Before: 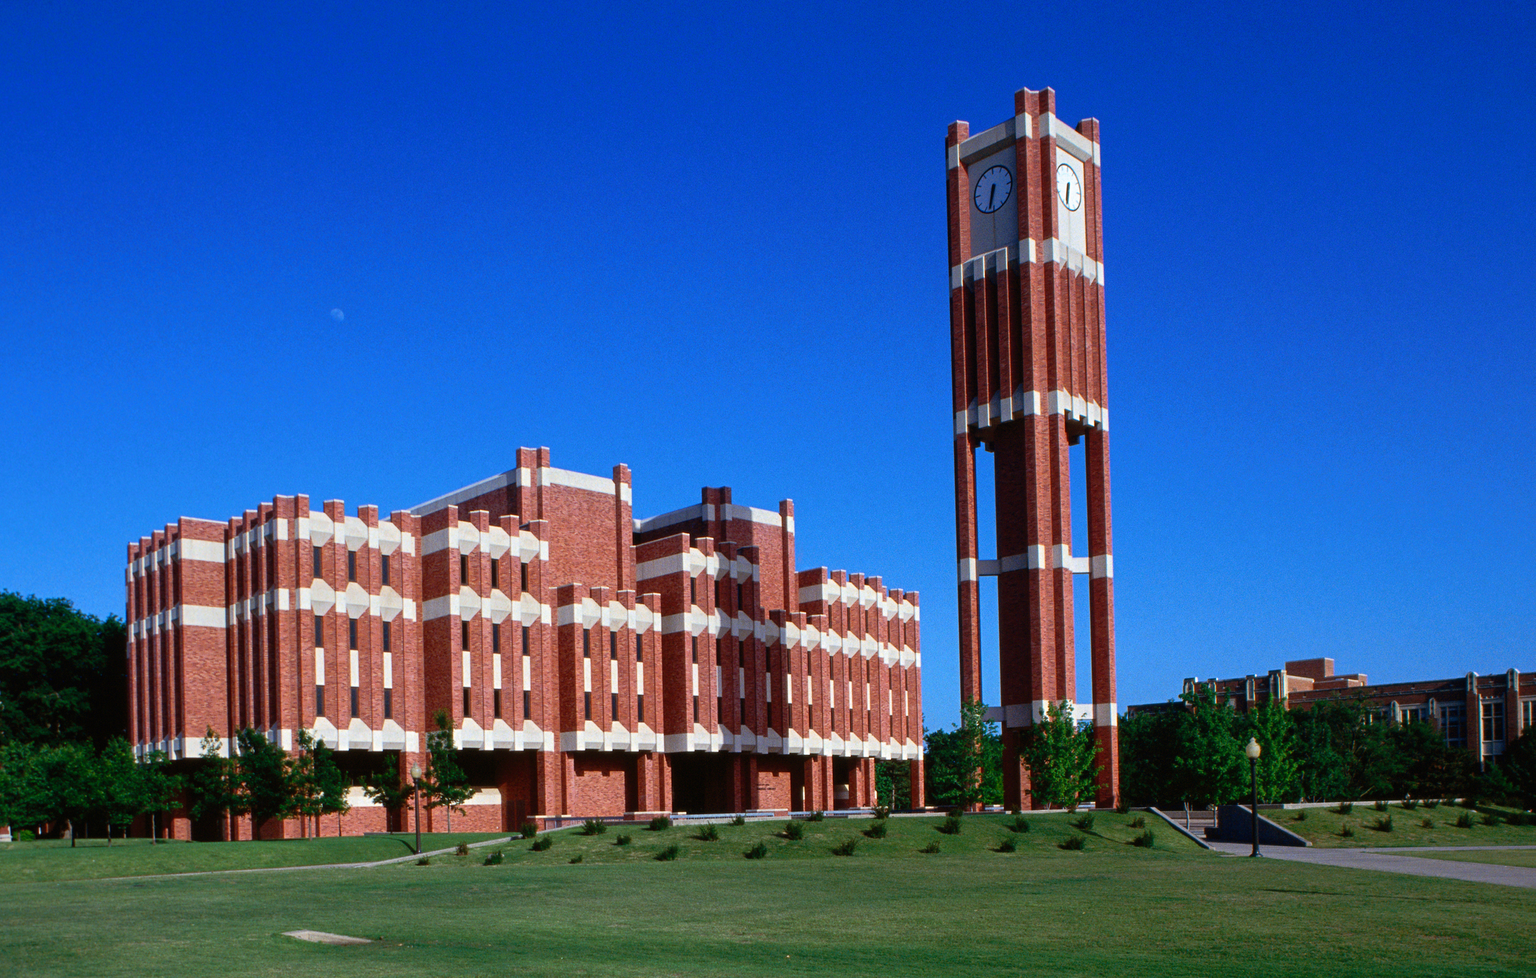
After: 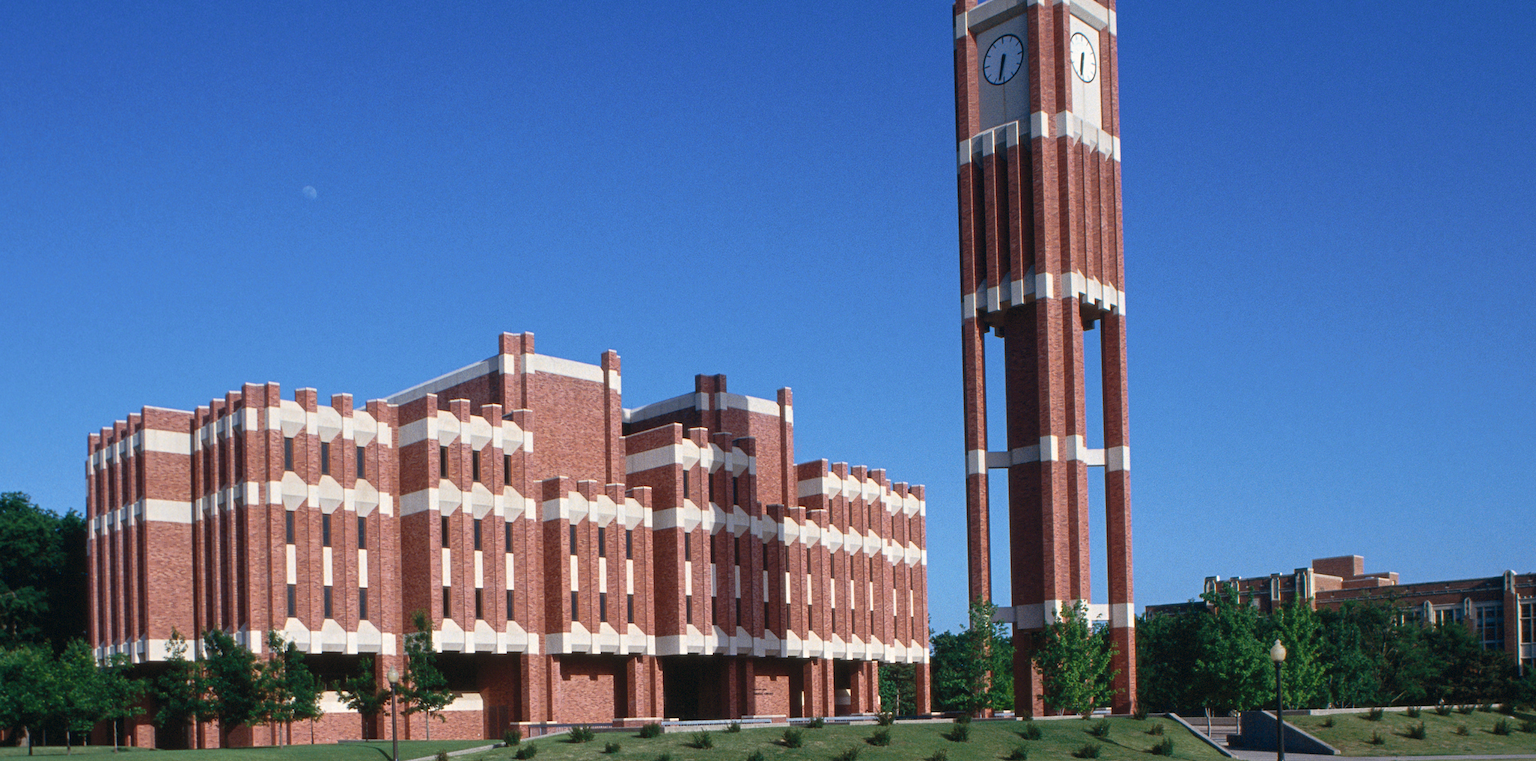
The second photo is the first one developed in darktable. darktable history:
color correction: highlights a* 2.82, highlights b* 5.02, shadows a* -2.54, shadows b* -4.83, saturation 0.773
crop and rotate: left 2.906%, top 13.624%, right 2.522%, bottom 12.743%
